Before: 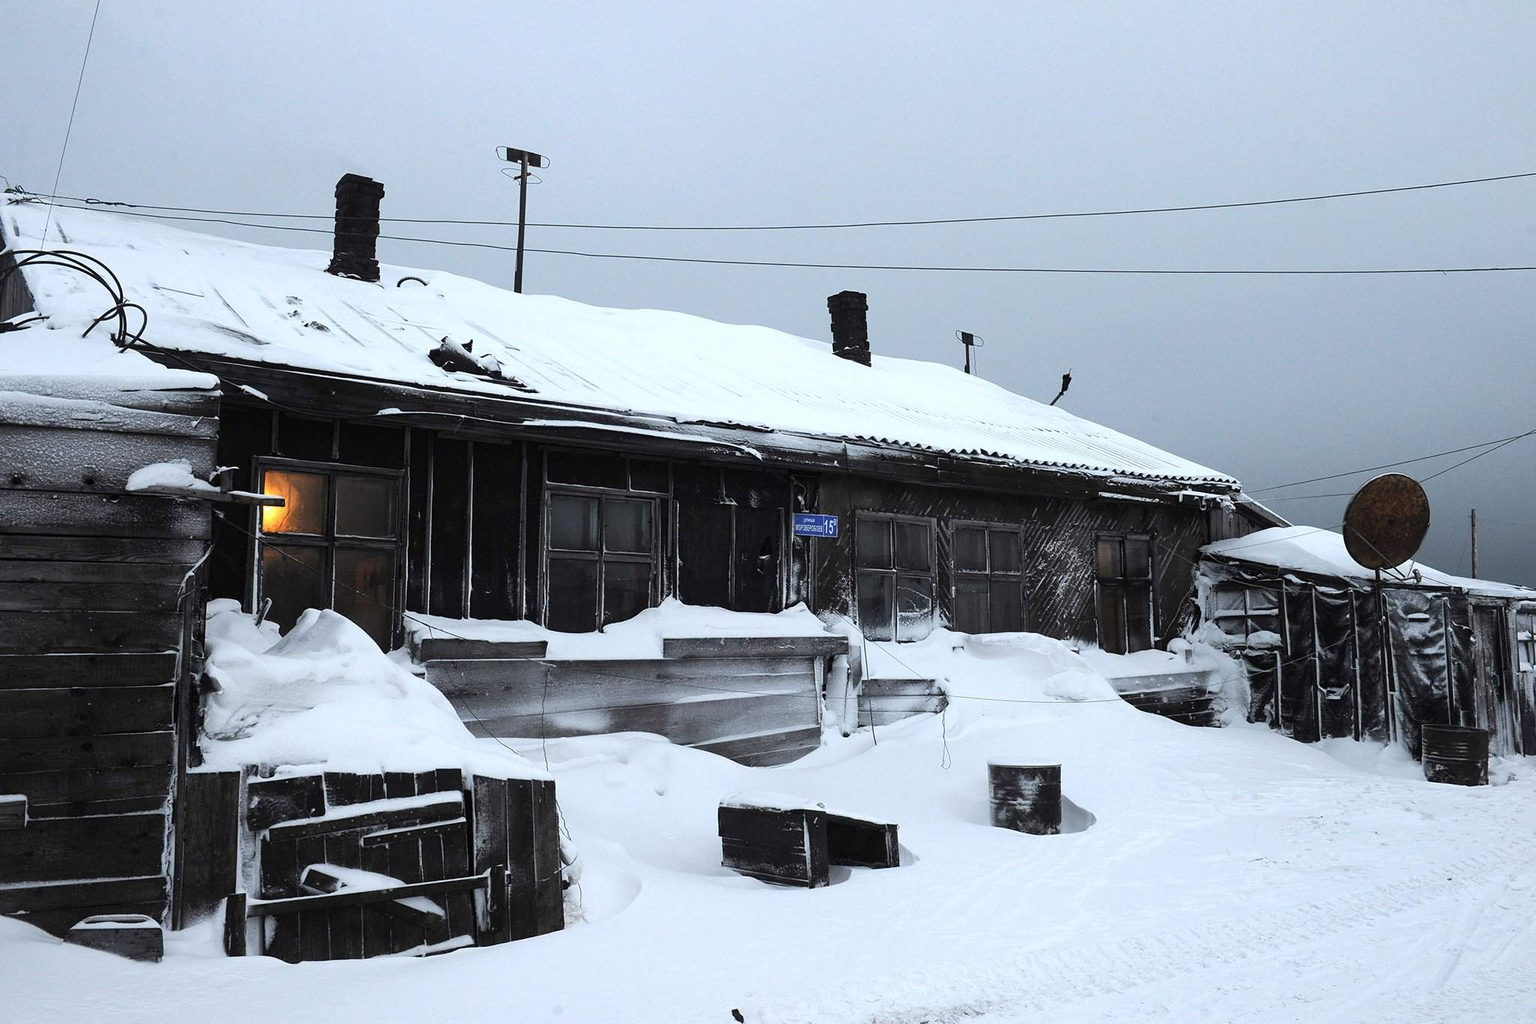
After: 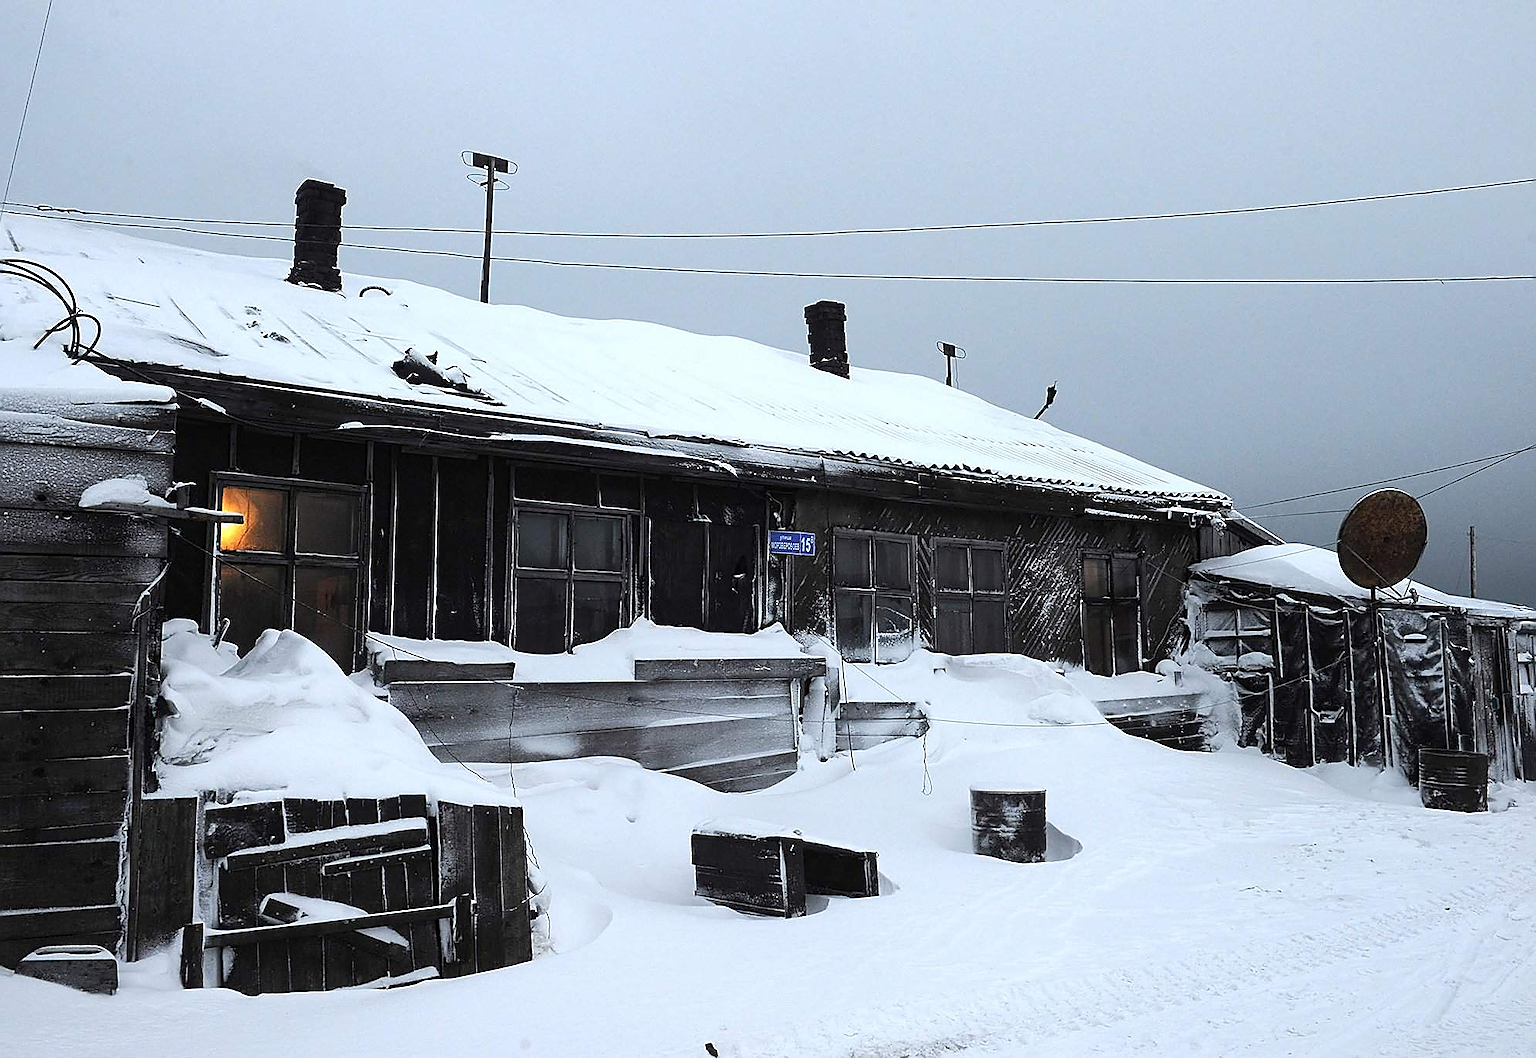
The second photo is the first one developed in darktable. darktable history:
crop and rotate: left 3.238%
sharpen: radius 1.4, amount 1.25, threshold 0.7
